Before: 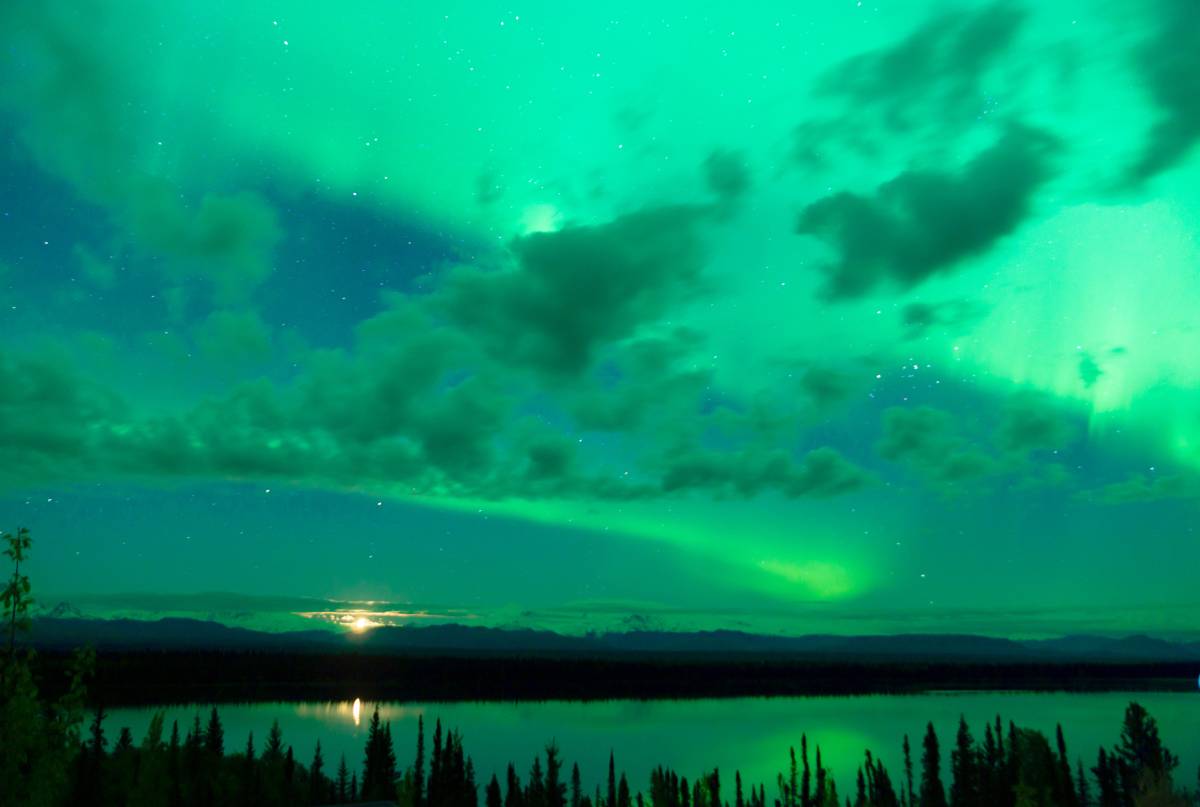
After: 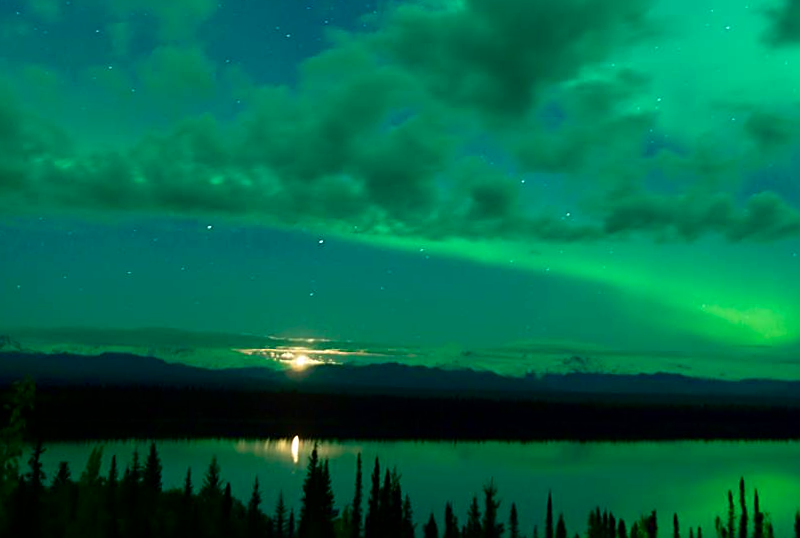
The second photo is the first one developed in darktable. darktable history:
sharpen: on, module defaults
crop and rotate: angle -0.82°, left 3.85%, top 31.828%, right 27.992%
contrast brightness saturation: brightness -0.09
